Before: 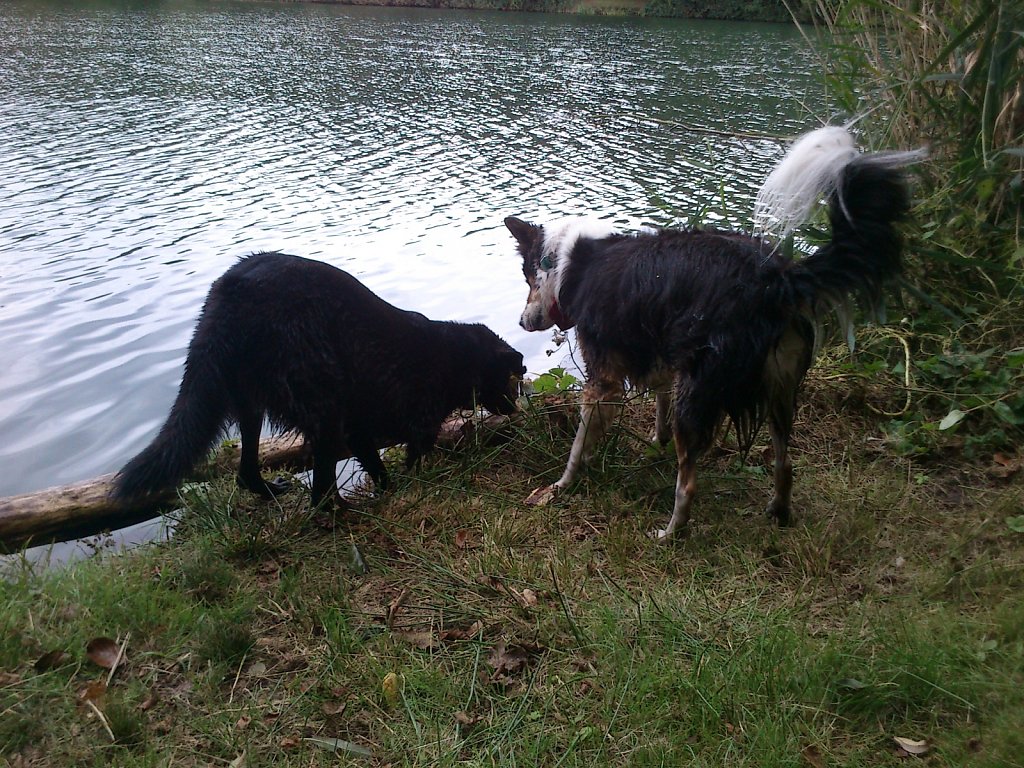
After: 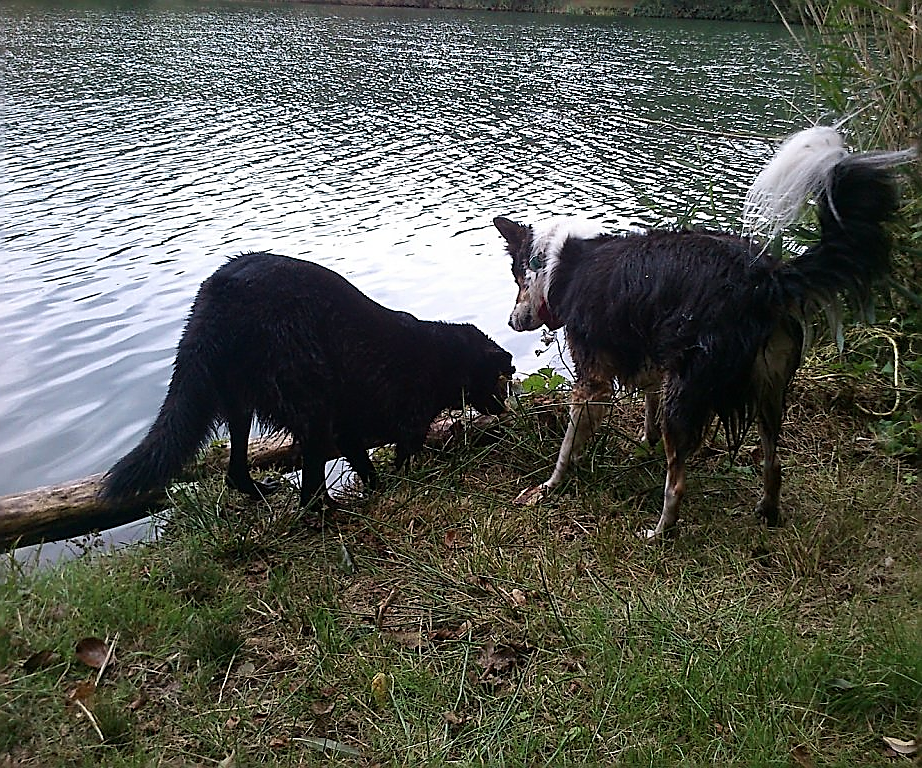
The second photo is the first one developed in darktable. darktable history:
crop and rotate: left 1.088%, right 8.807%
sharpen: radius 1.685, amount 1.294
